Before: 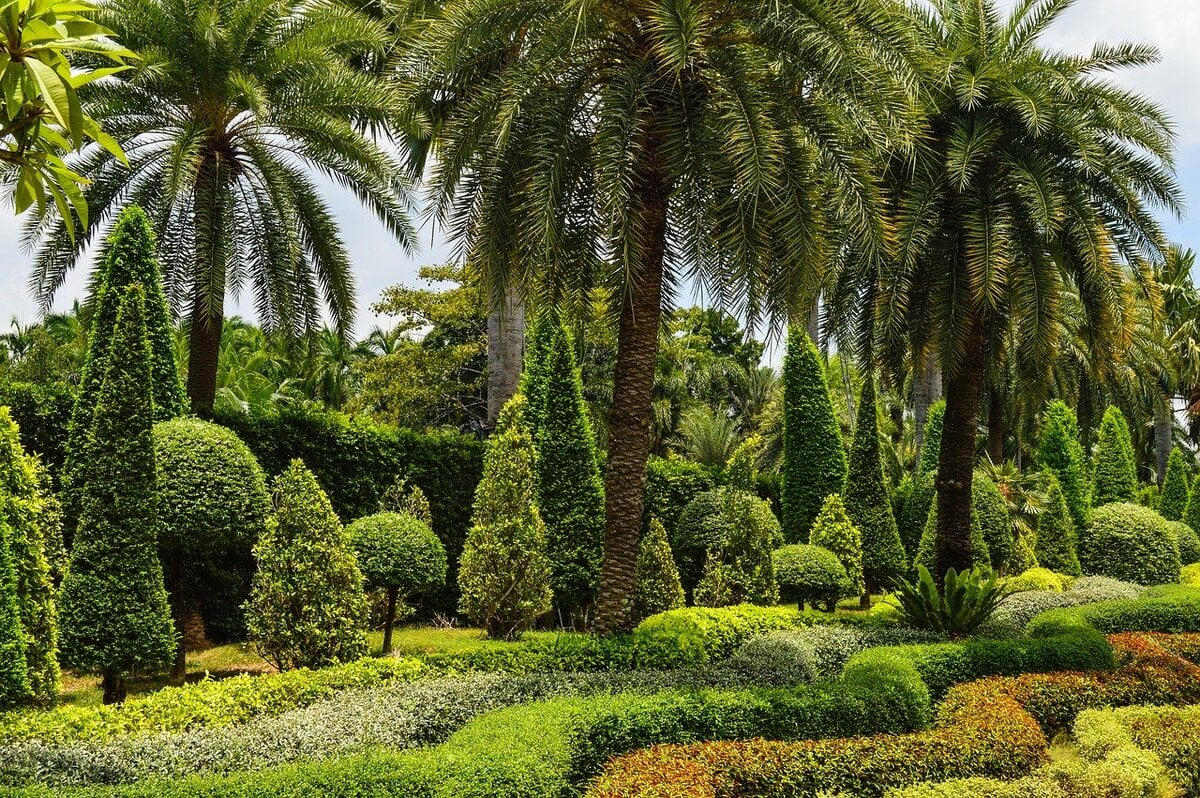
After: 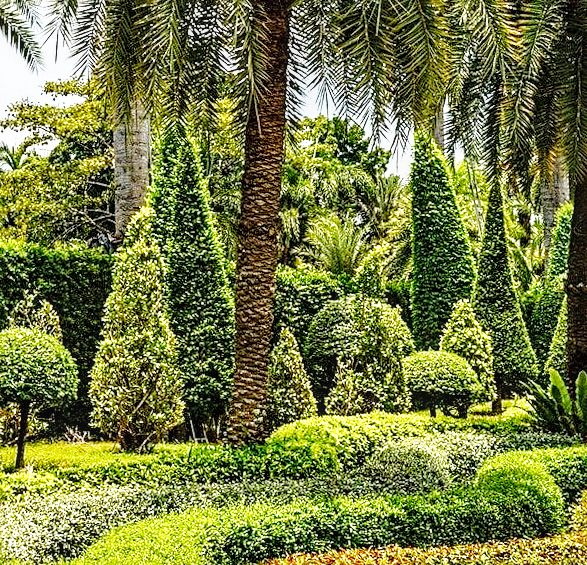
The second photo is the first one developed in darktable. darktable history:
rotate and perspective: rotation -1.24°, automatic cropping off
shadows and highlights: on, module defaults
base curve: curves: ch0 [(0, 0) (0.028, 0.03) (0.105, 0.232) (0.387, 0.748) (0.754, 0.968) (1, 1)], fusion 1, exposure shift 0.576, preserve colors none
crop: left 31.379%, top 24.658%, right 20.326%, bottom 6.628%
local contrast: on, module defaults
contrast equalizer: y [[0.535, 0.543, 0.548, 0.548, 0.542, 0.532], [0.5 ×6], [0.5 ×6], [0 ×6], [0 ×6]]
sharpen: on, module defaults
